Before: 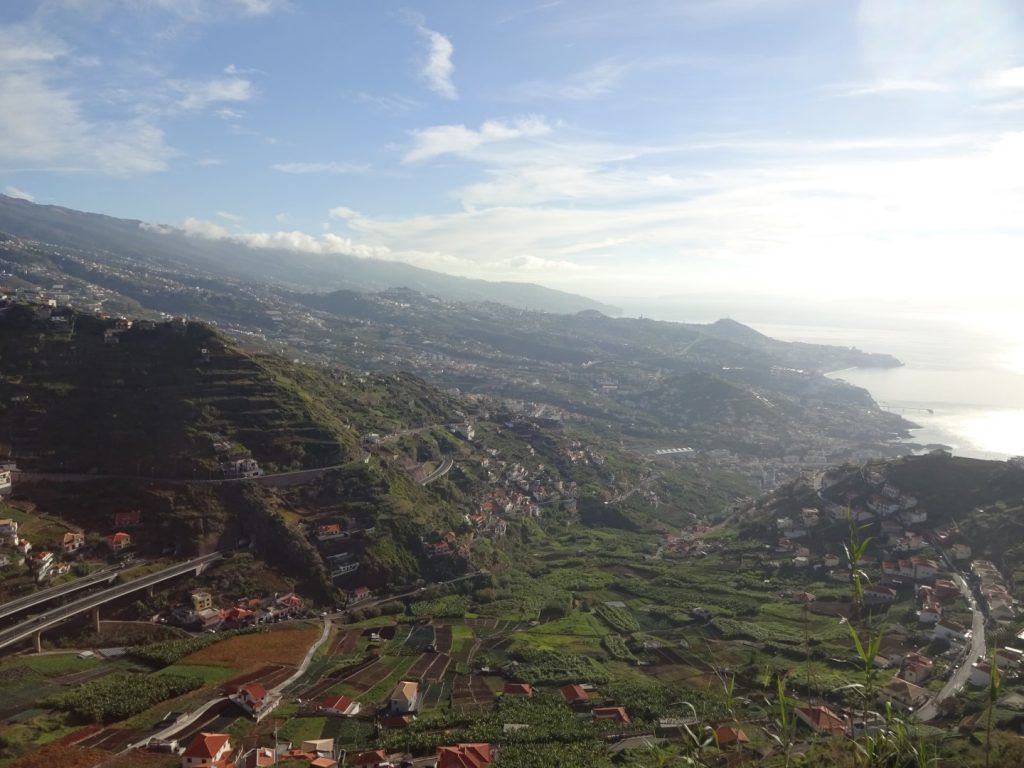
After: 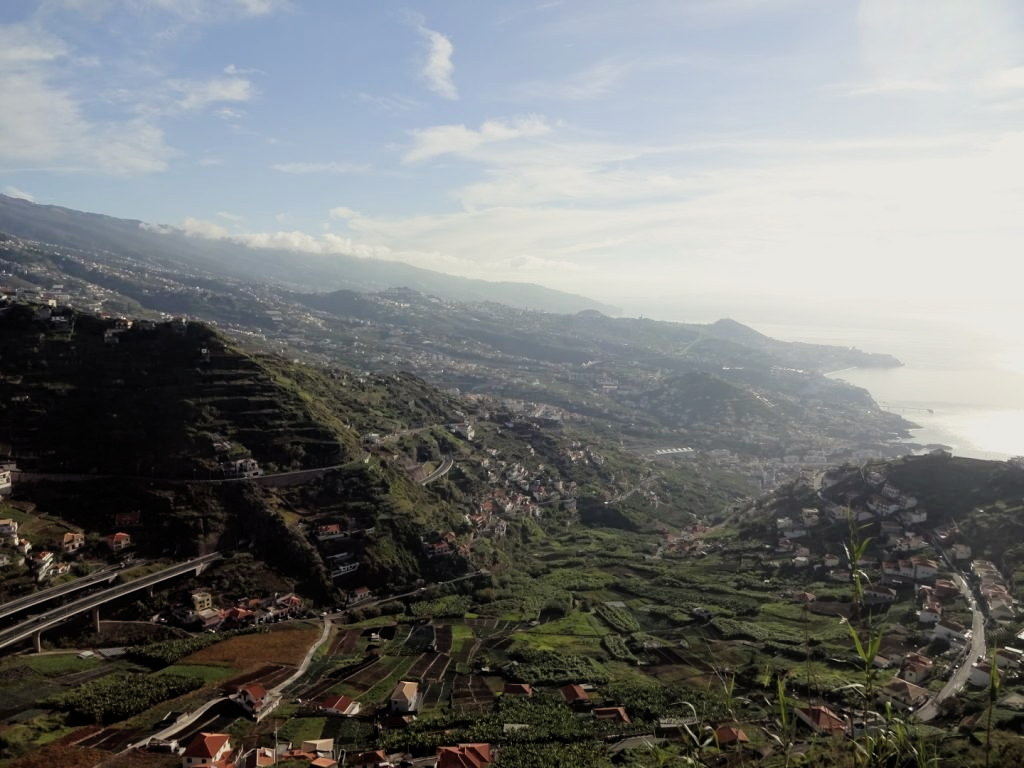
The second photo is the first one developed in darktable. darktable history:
color correction: highlights b* 3
filmic rgb: black relative exposure -5 EV, white relative exposure 3.5 EV, hardness 3.19, contrast 1.2, highlights saturation mix -50%
